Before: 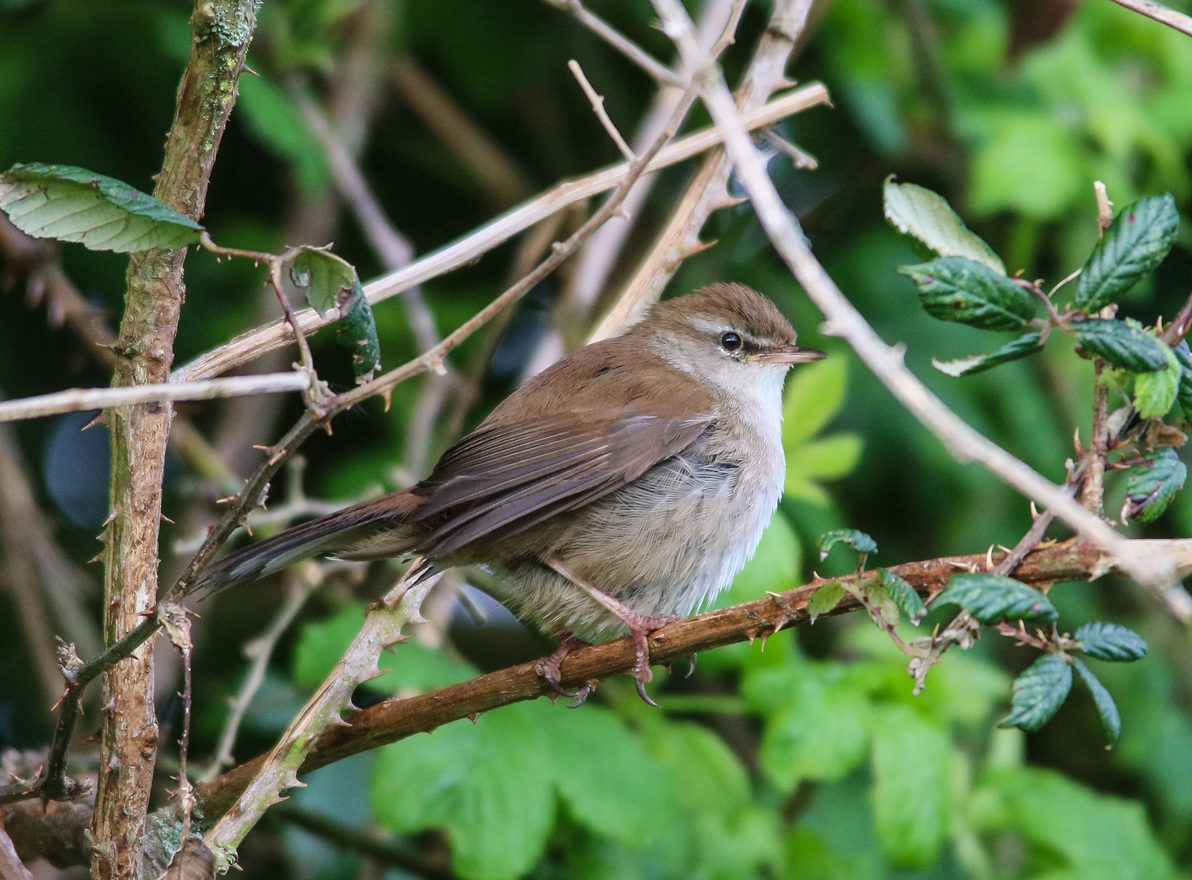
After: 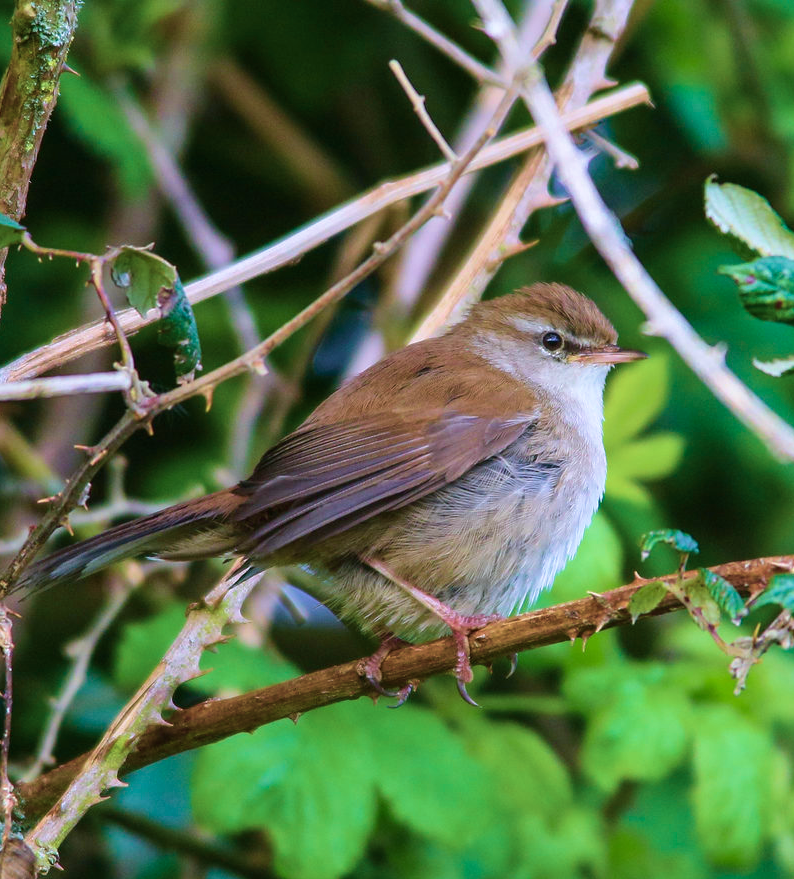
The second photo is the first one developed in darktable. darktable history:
velvia: strength 74%
crop and rotate: left 15.055%, right 18.278%
white balance: red 0.983, blue 1.036
